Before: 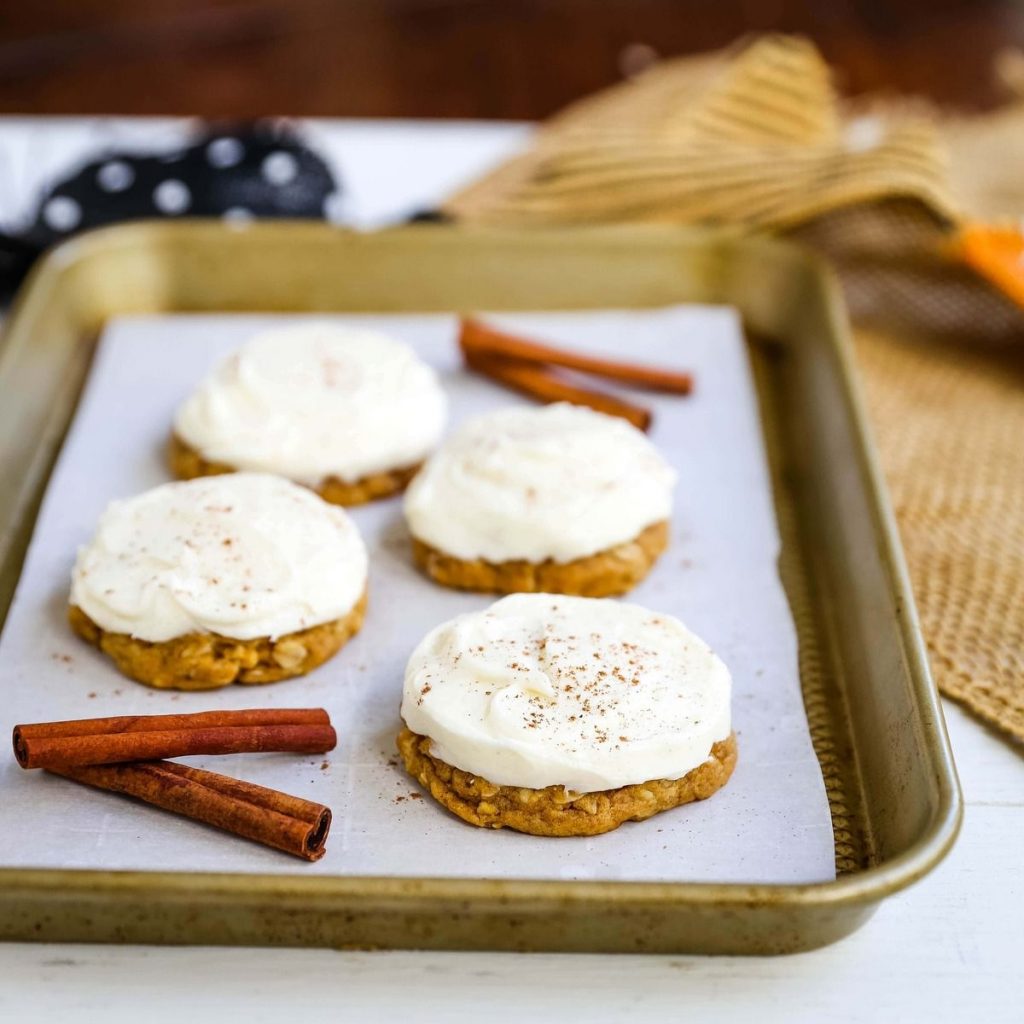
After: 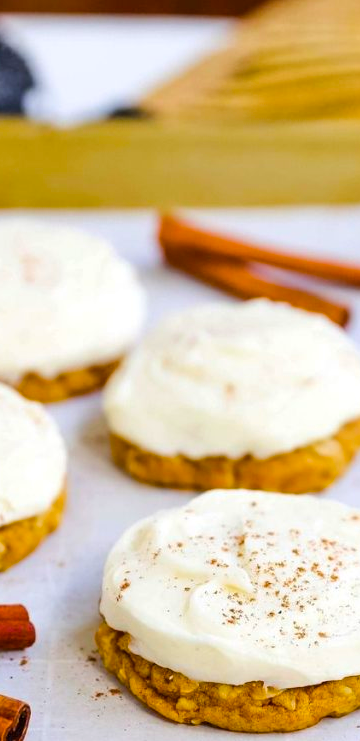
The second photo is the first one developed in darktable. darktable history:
crop and rotate: left 29.476%, top 10.214%, right 35.32%, bottom 17.333%
color balance rgb: perceptual saturation grading › global saturation 25%, perceptual brilliance grading › mid-tones 10%, perceptual brilliance grading › shadows 15%, global vibrance 20%
